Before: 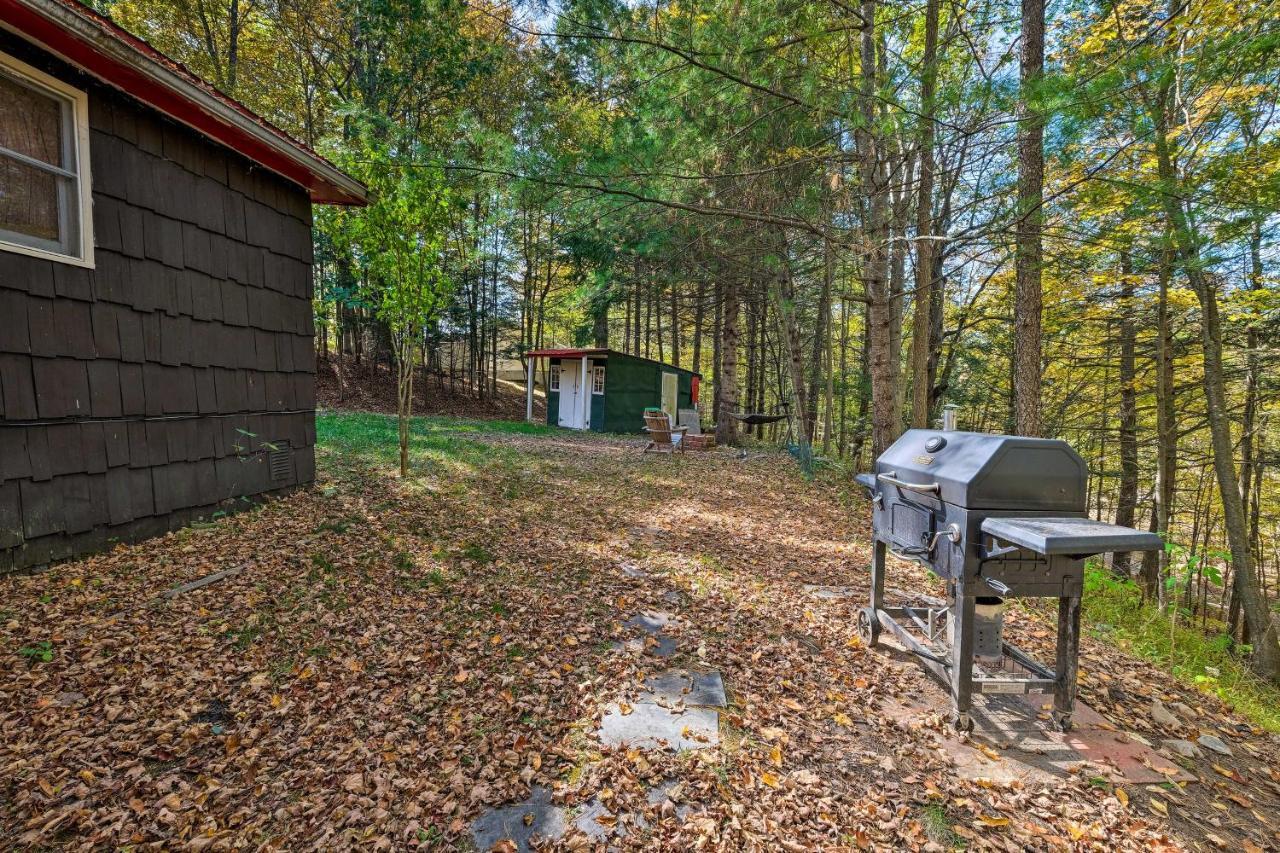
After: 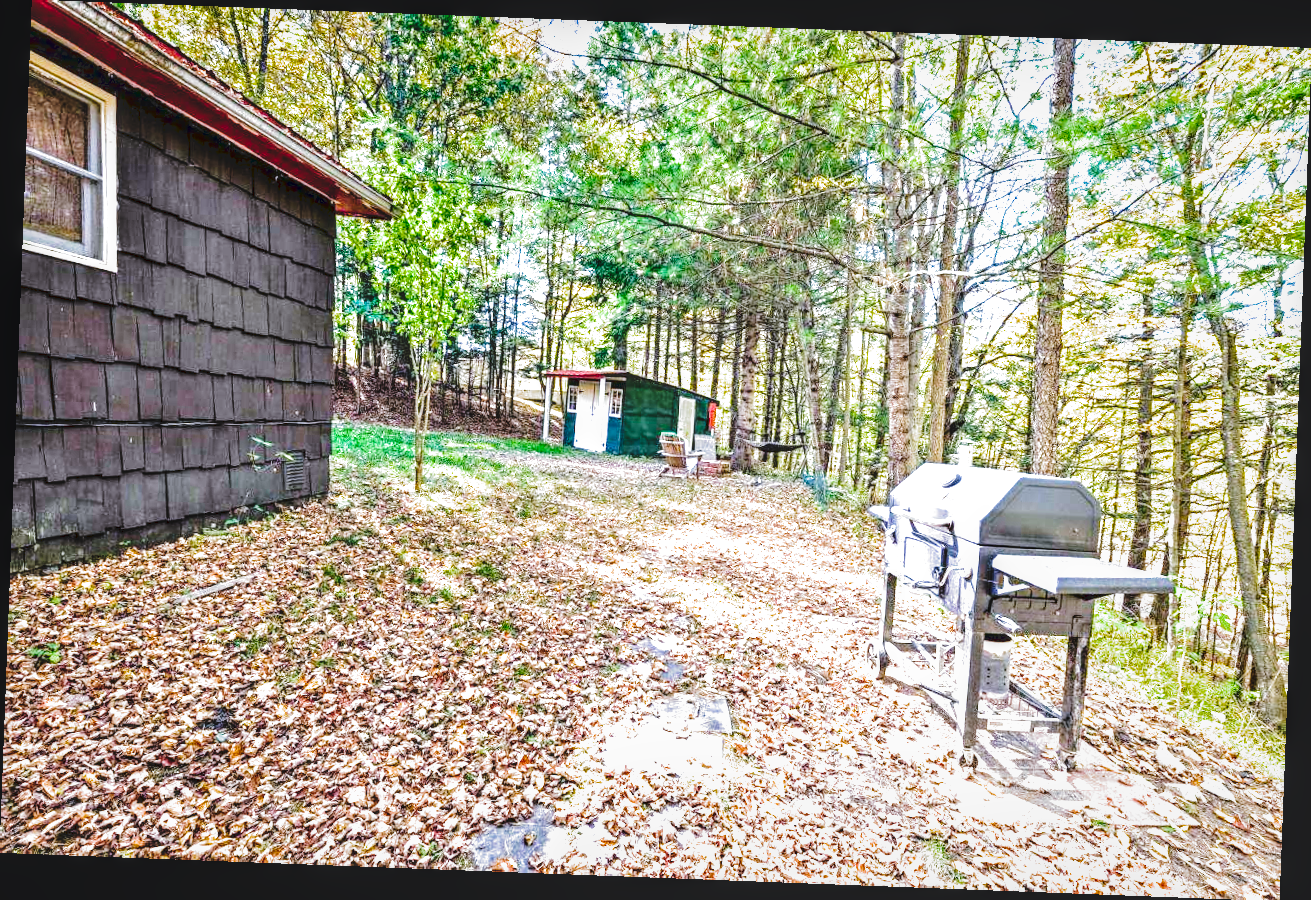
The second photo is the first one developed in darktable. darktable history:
color balance rgb: perceptual saturation grading › global saturation 25%, global vibrance 20%
exposure: black level correction 0, exposure 1.741 EV, compensate exposure bias true, compensate highlight preservation false
filmic rgb: black relative exposure -8.2 EV, white relative exposure 2.2 EV, threshold 3 EV, hardness 7.11, latitude 75%, contrast 1.325, highlights saturation mix -2%, shadows ↔ highlights balance 30%, preserve chrominance RGB euclidean norm, color science v5 (2021), contrast in shadows safe, contrast in highlights safe, enable highlight reconstruction true
local contrast: on, module defaults
color calibration: illuminant as shot in camera, x 0.358, y 0.373, temperature 4628.91 K
white balance: red 0.984, blue 1.059
rotate and perspective: rotation 2.17°, automatic cropping off
tone curve: curves: ch0 [(0, 0) (0.003, 0.09) (0.011, 0.095) (0.025, 0.097) (0.044, 0.108) (0.069, 0.117) (0.1, 0.129) (0.136, 0.151) (0.177, 0.185) (0.224, 0.229) (0.277, 0.299) (0.335, 0.379) (0.399, 0.469) (0.468, 0.55) (0.543, 0.629) (0.623, 0.702) (0.709, 0.775) (0.801, 0.85) (0.898, 0.91) (1, 1)], preserve colors none
